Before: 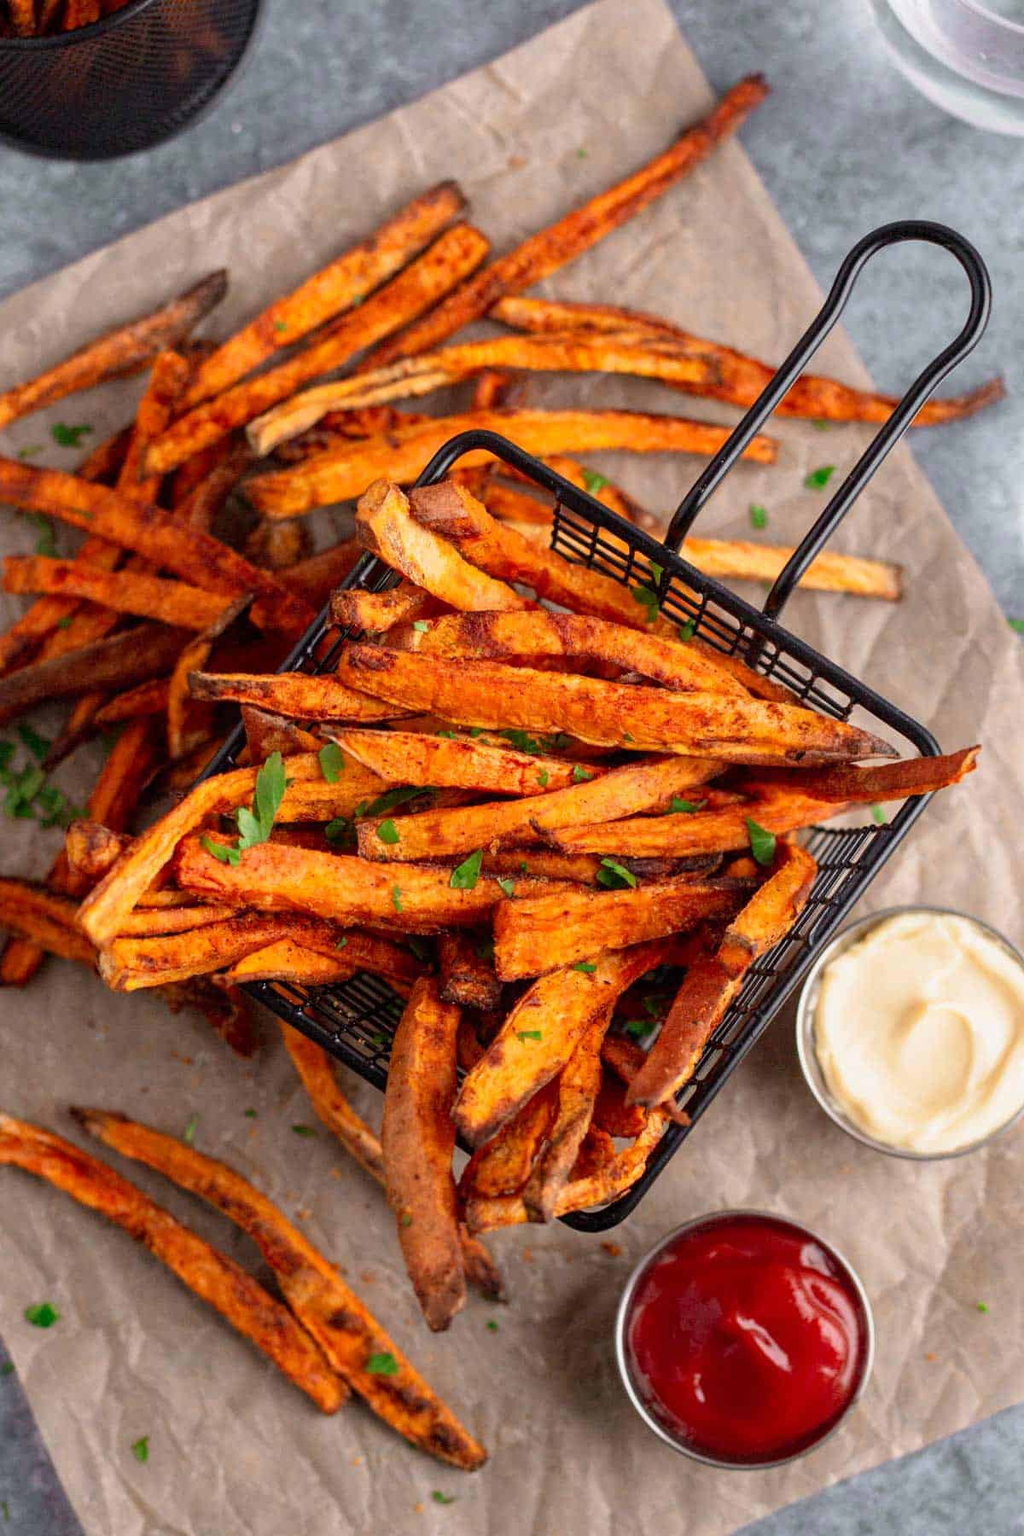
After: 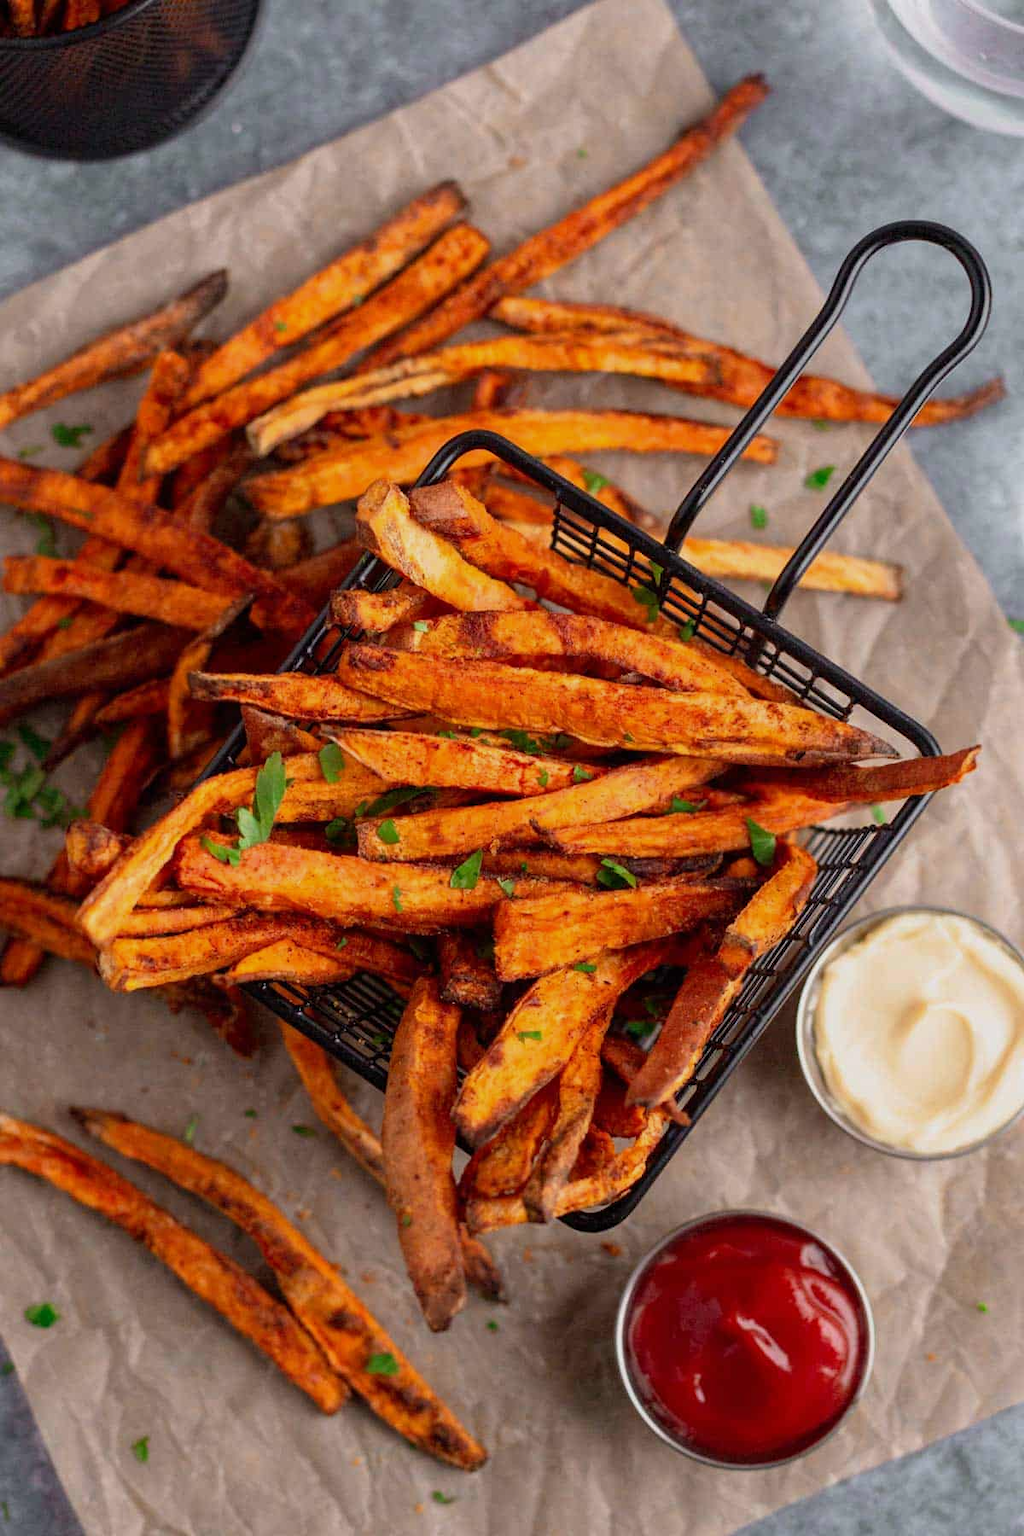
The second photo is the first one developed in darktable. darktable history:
exposure: exposure -0.247 EV, compensate highlight preservation false
